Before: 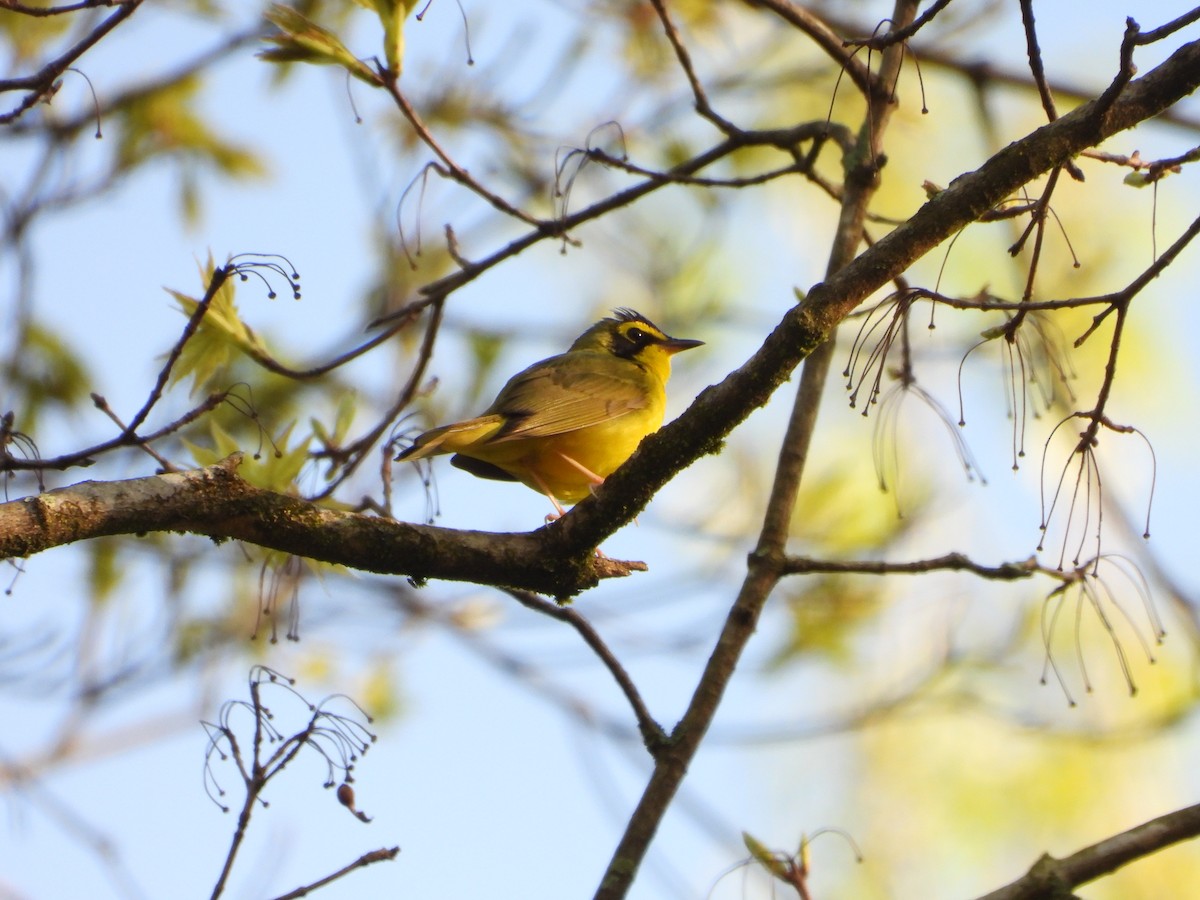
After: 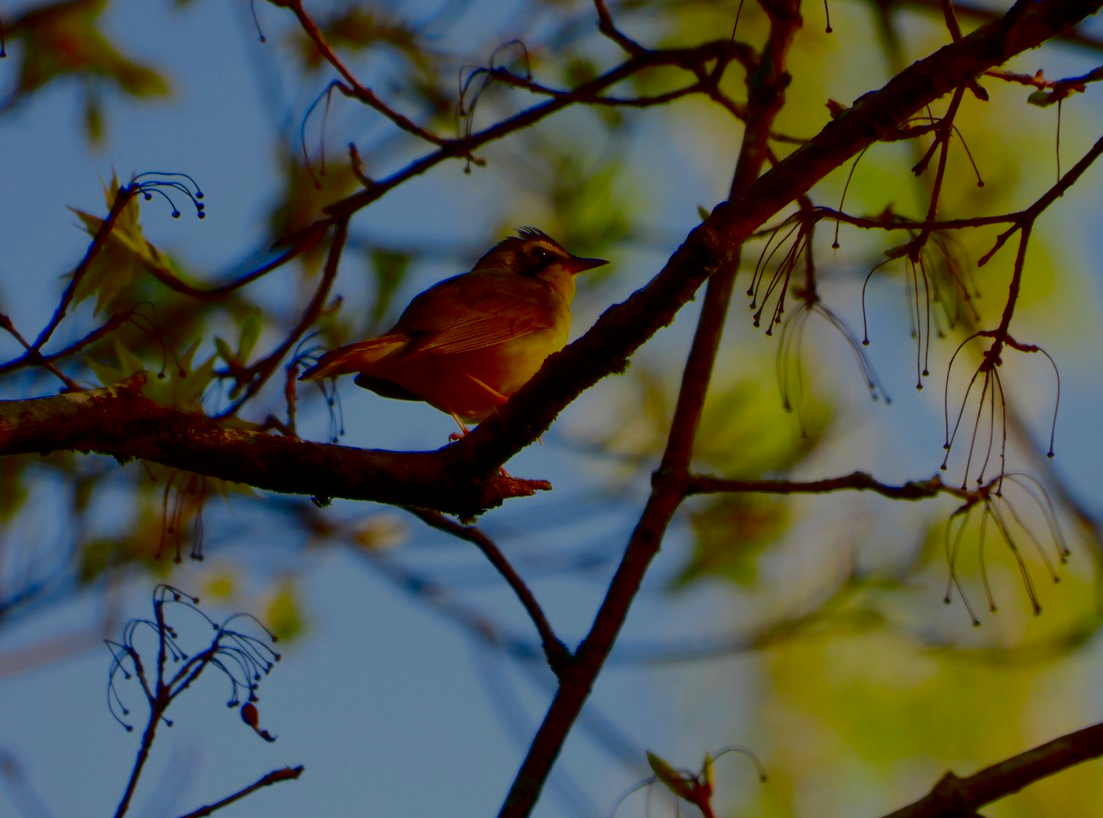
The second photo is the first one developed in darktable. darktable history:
crop and rotate: left 8.077%, top 9.025%
filmic rgb: black relative exposure -7.65 EV, white relative exposure 4.56 EV, hardness 3.61, iterations of high-quality reconstruction 0
contrast brightness saturation: brightness -0.98, saturation 0.981
